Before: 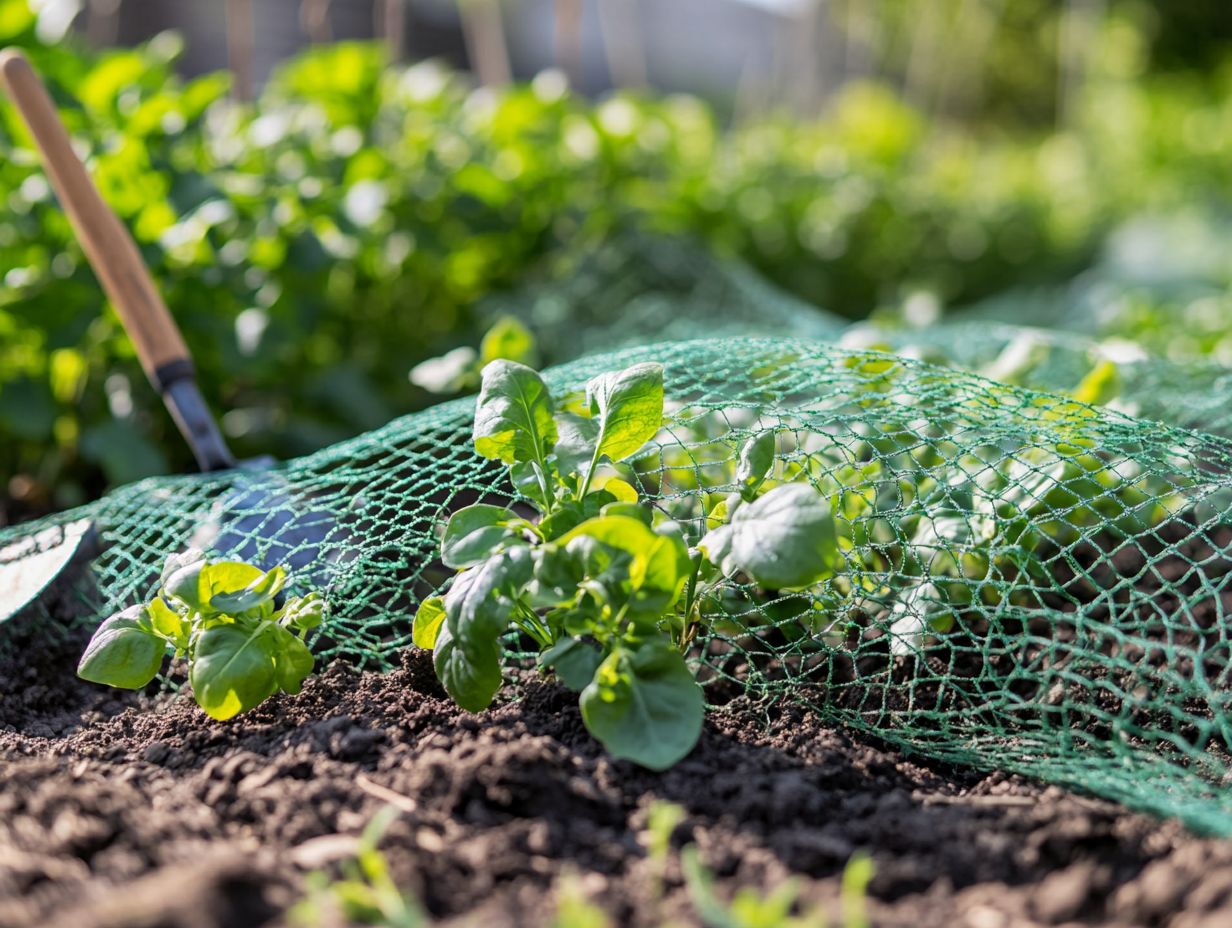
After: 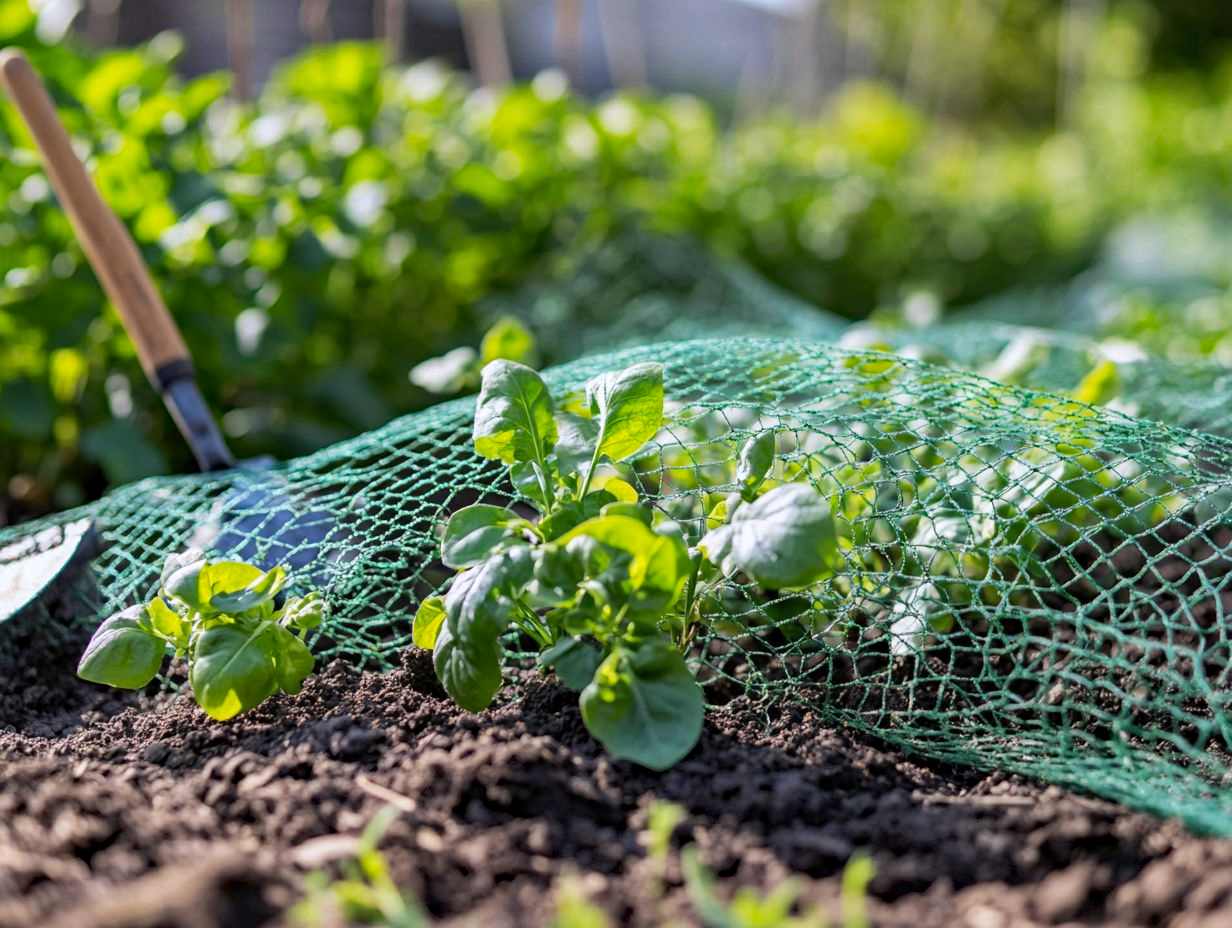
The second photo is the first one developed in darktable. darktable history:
haze removal: compatibility mode true, adaptive false
white balance: red 0.983, blue 1.036
